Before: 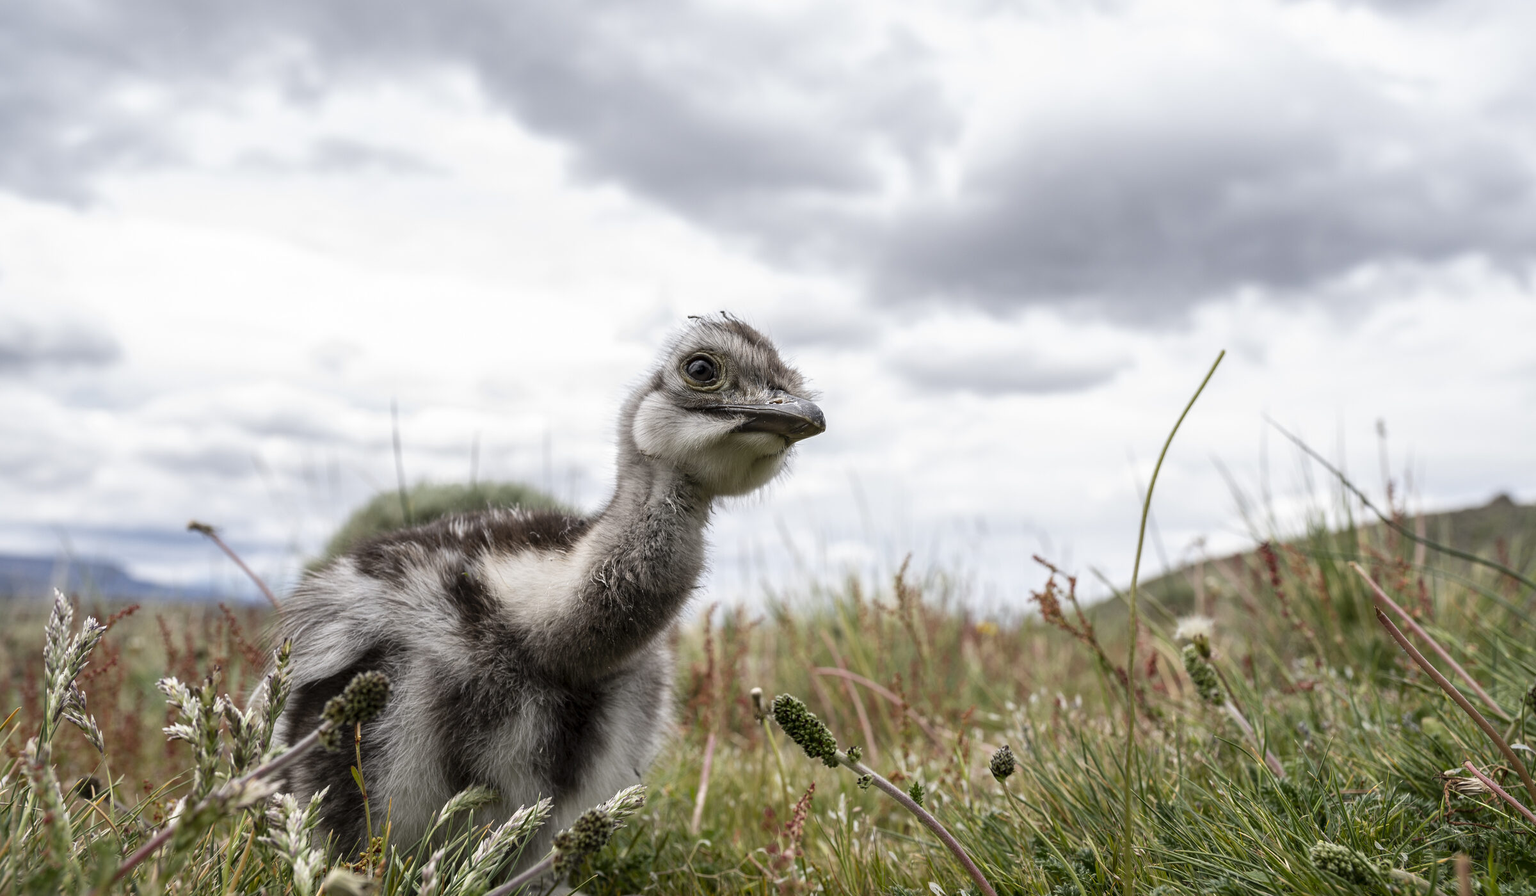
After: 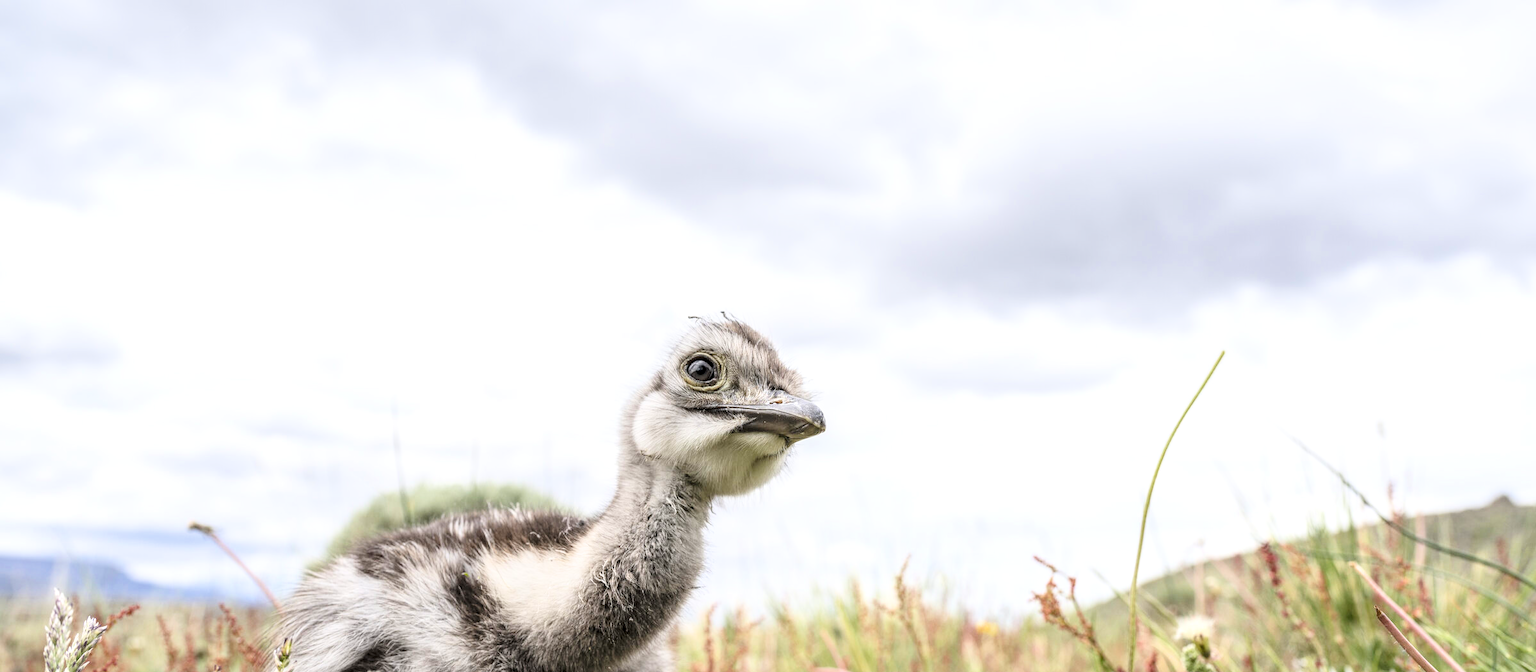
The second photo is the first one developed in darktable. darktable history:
filmic rgb: black relative exposure -7.65 EV, white relative exposure 4.56 EV, threshold 3 EV, hardness 3.61, color science v6 (2022), iterations of high-quality reconstruction 0, enable highlight reconstruction true
crop: bottom 24.988%
exposure: black level correction 0, exposure 1.909 EV, compensate exposure bias true, compensate highlight preservation false
local contrast: on, module defaults
